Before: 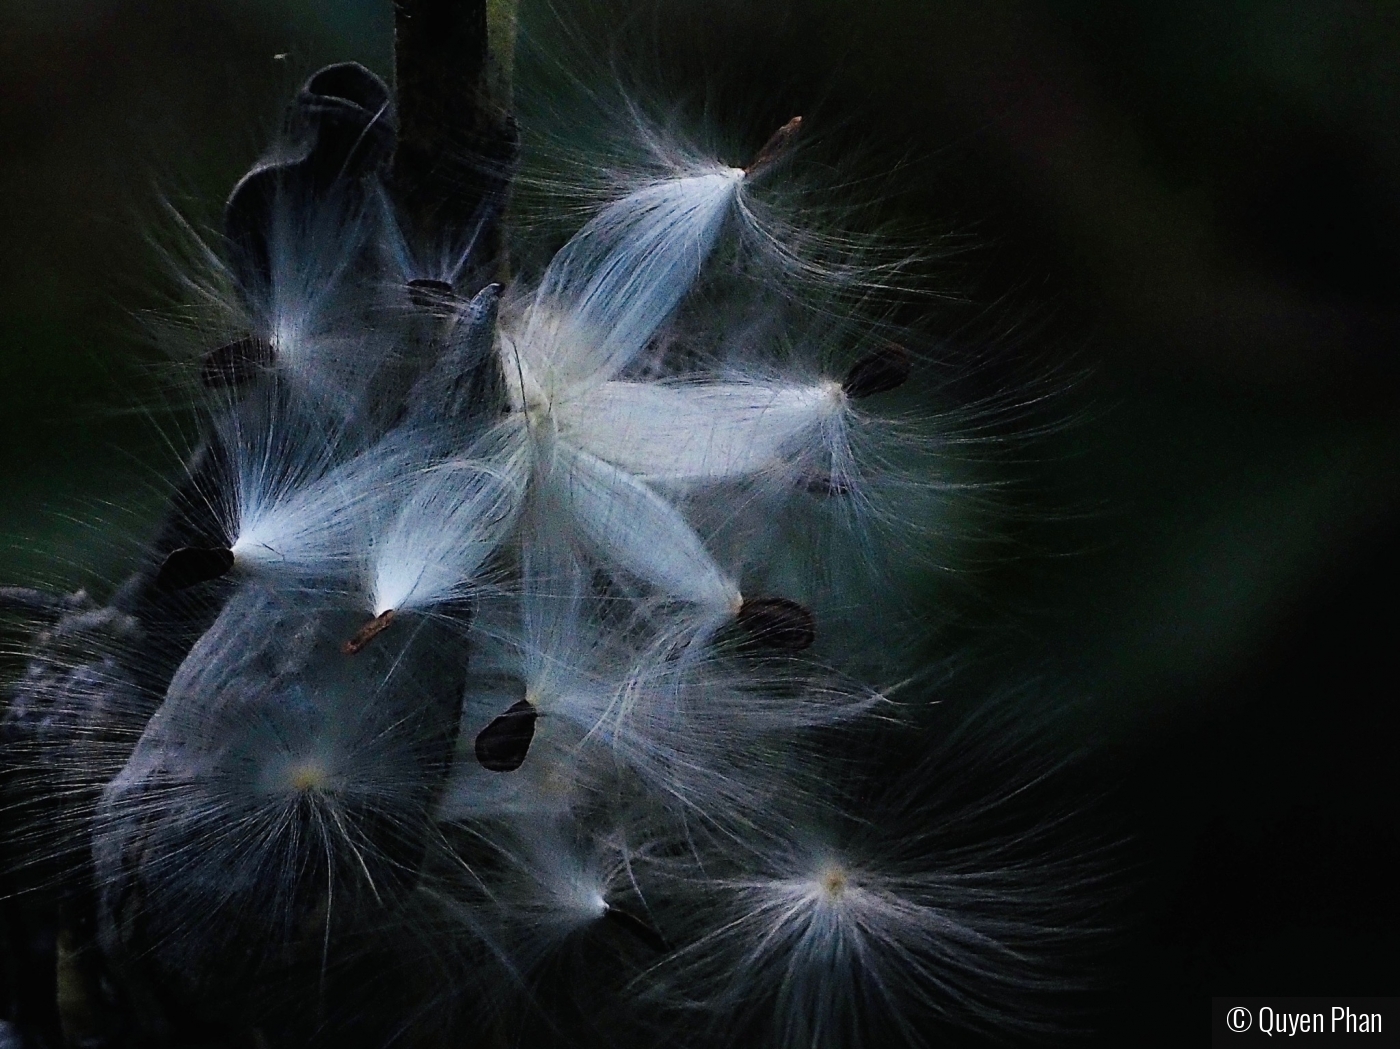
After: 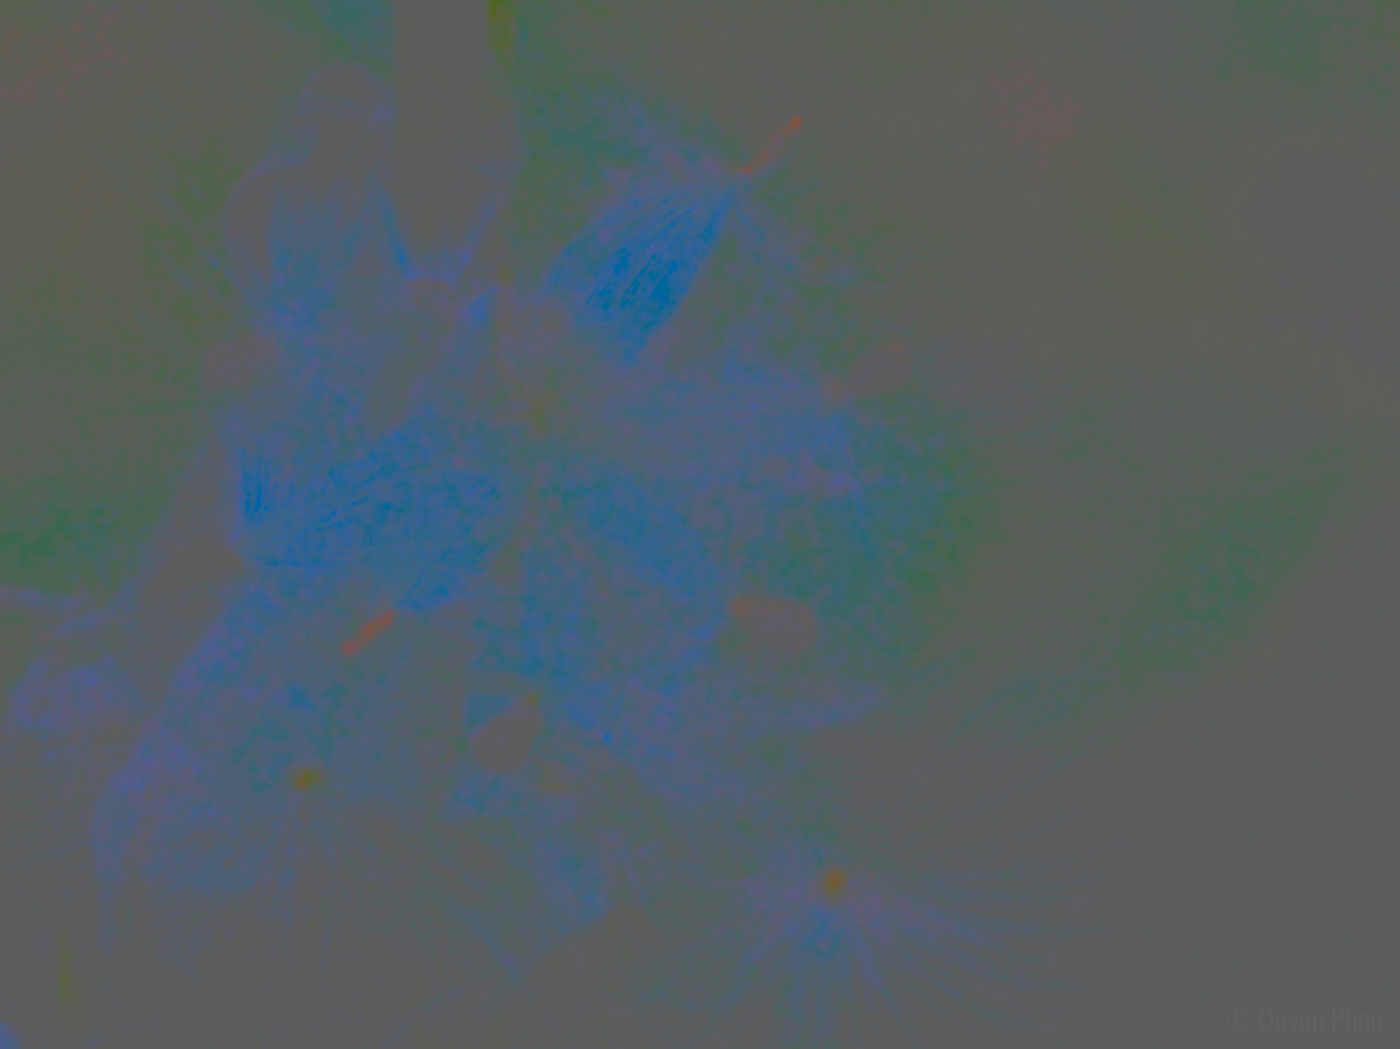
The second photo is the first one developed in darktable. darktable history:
contrast brightness saturation: contrast -0.989, brightness -0.164, saturation 0.743
local contrast: highlights 85%, shadows 82%
